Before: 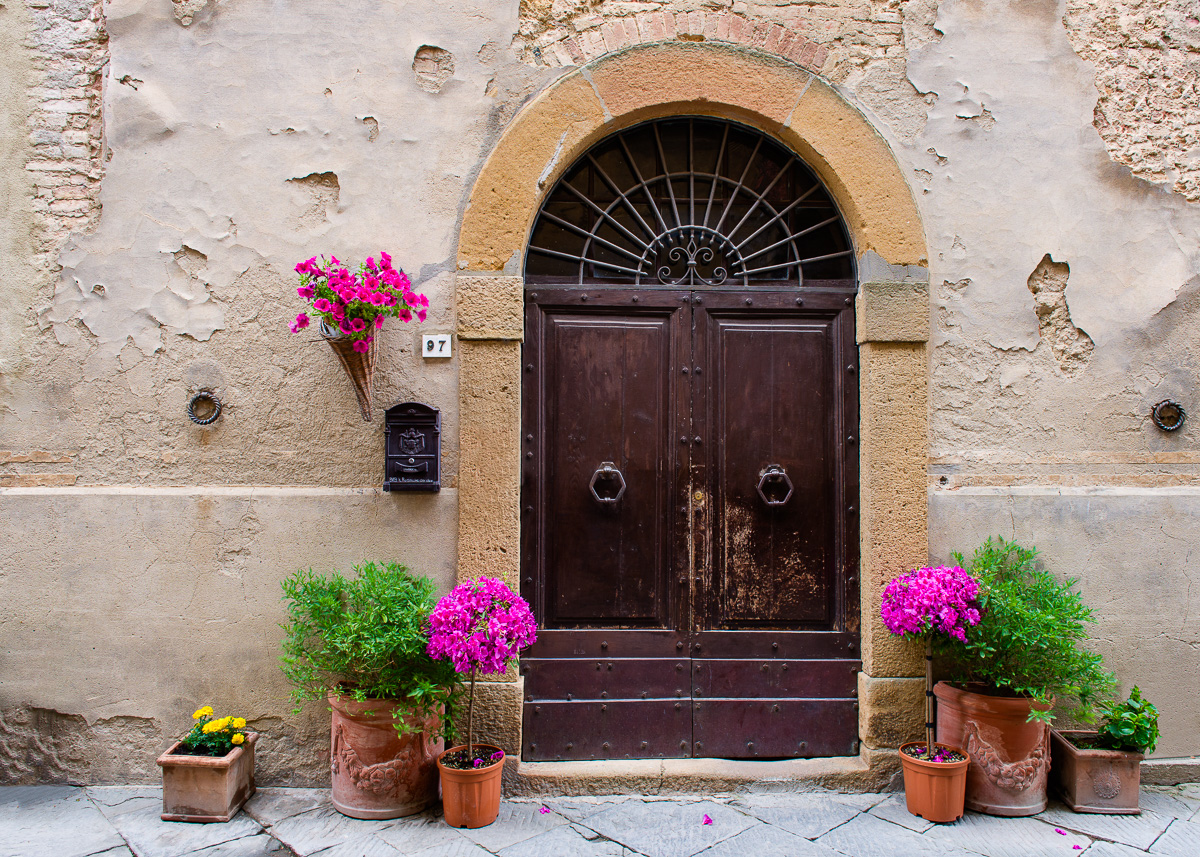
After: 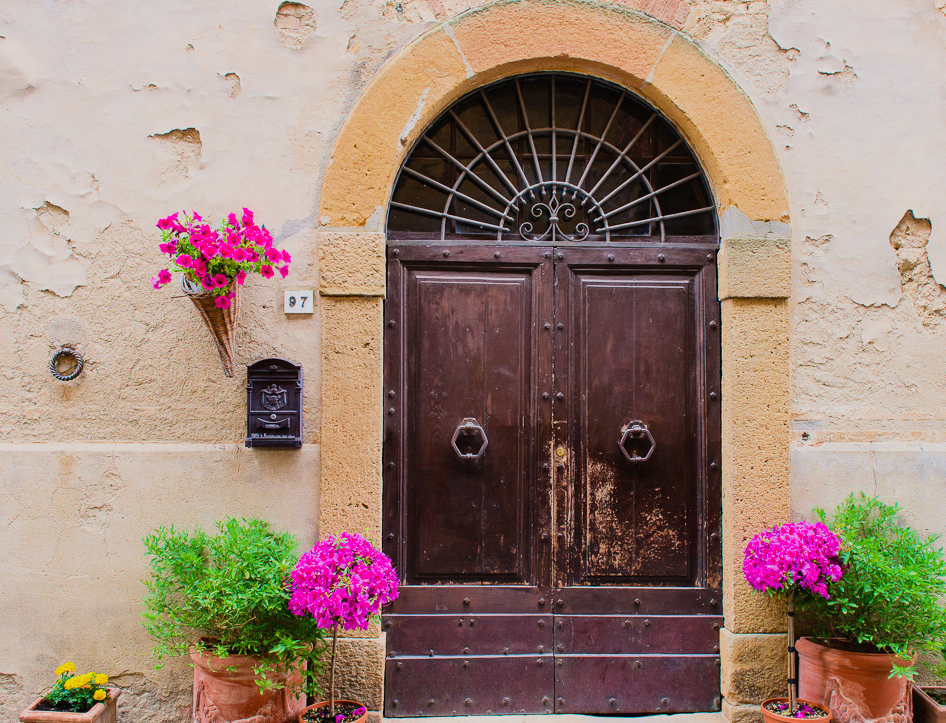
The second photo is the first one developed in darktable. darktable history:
exposure: black level correction 0, exposure 1.001 EV, compensate exposure bias true, compensate highlight preservation false
crop: left 11.553%, top 5.209%, right 9.569%, bottom 10.392%
filmic rgb: black relative exposure -16 EV, white relative exposure 6.17 EV, hardness 5.24, preserve chrominance max RGB, color science v6 (2022), contrast in shadows safe, contrast in highlights safe
